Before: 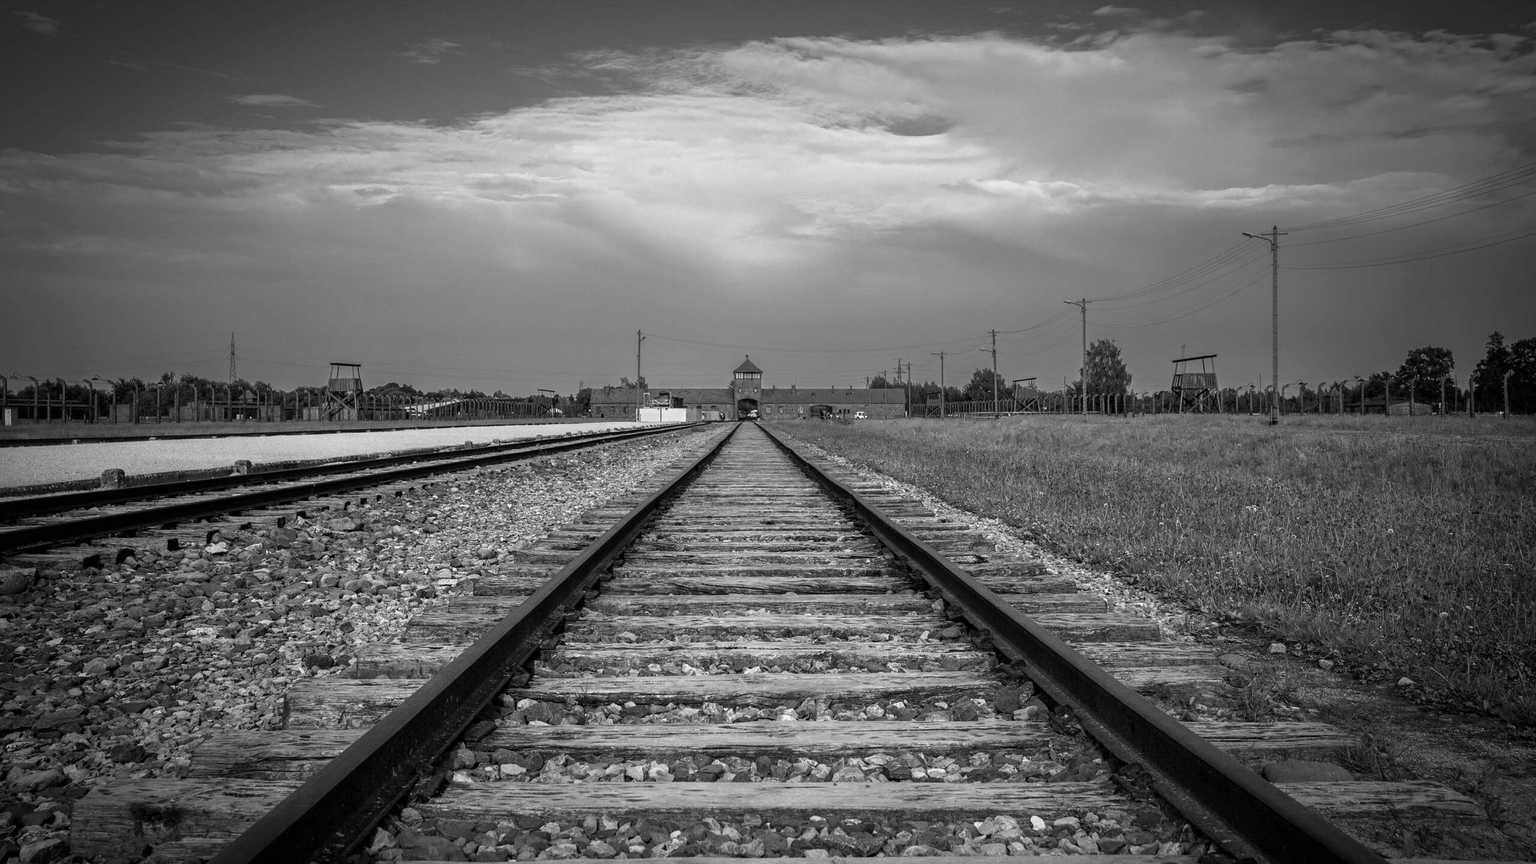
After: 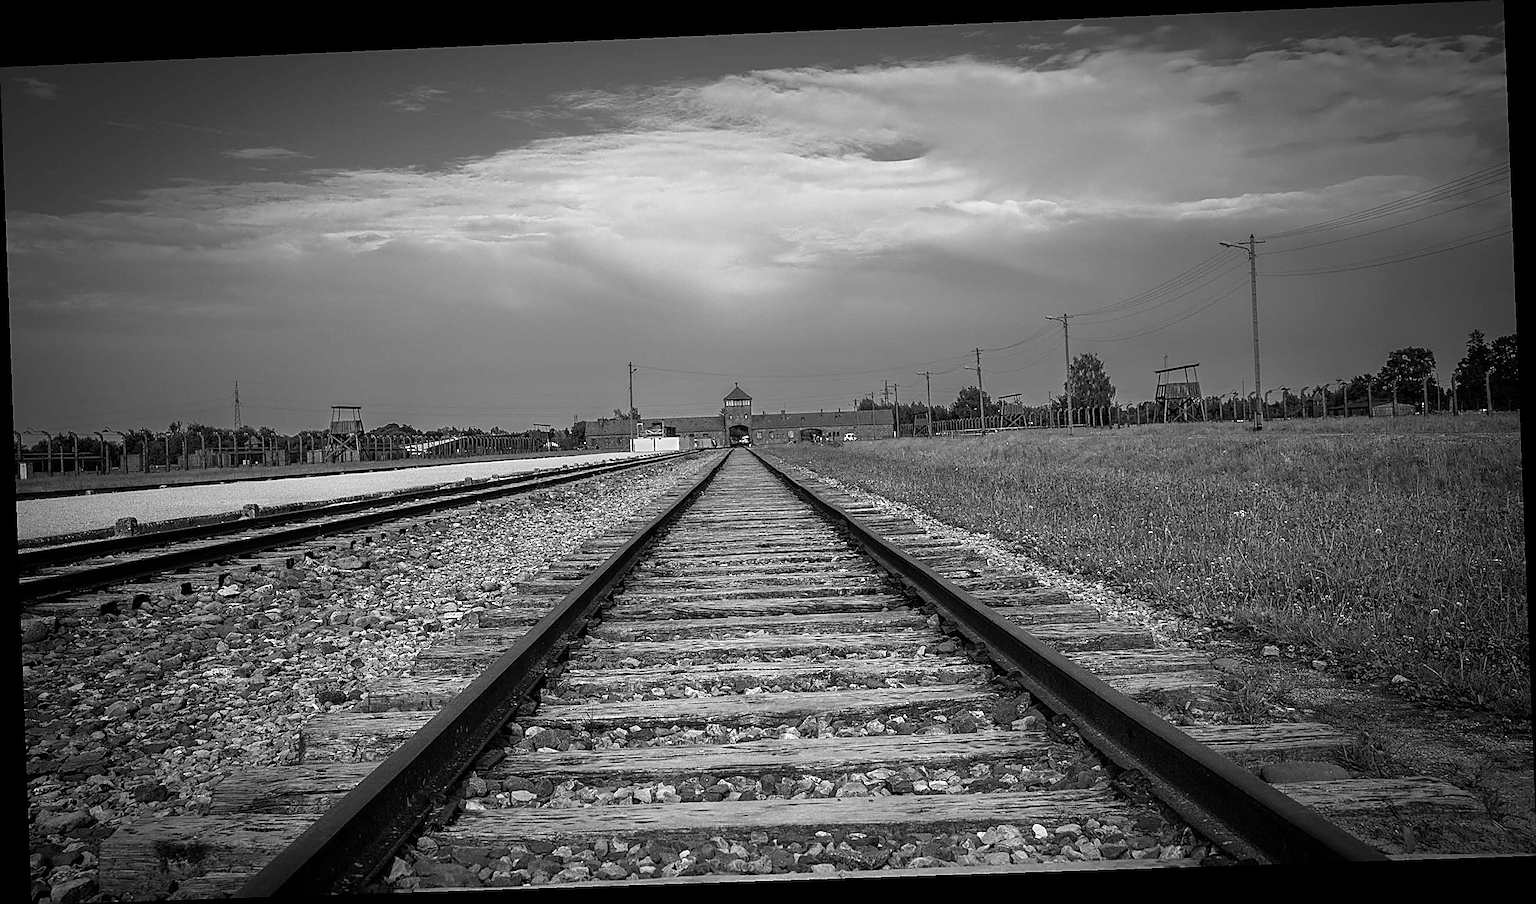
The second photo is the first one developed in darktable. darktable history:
rotate and perspective: rotation -2.22°, lens shift (horizontal) -0.022, automatic cropping off
sharpen: radius 1.685, amount 1.294
